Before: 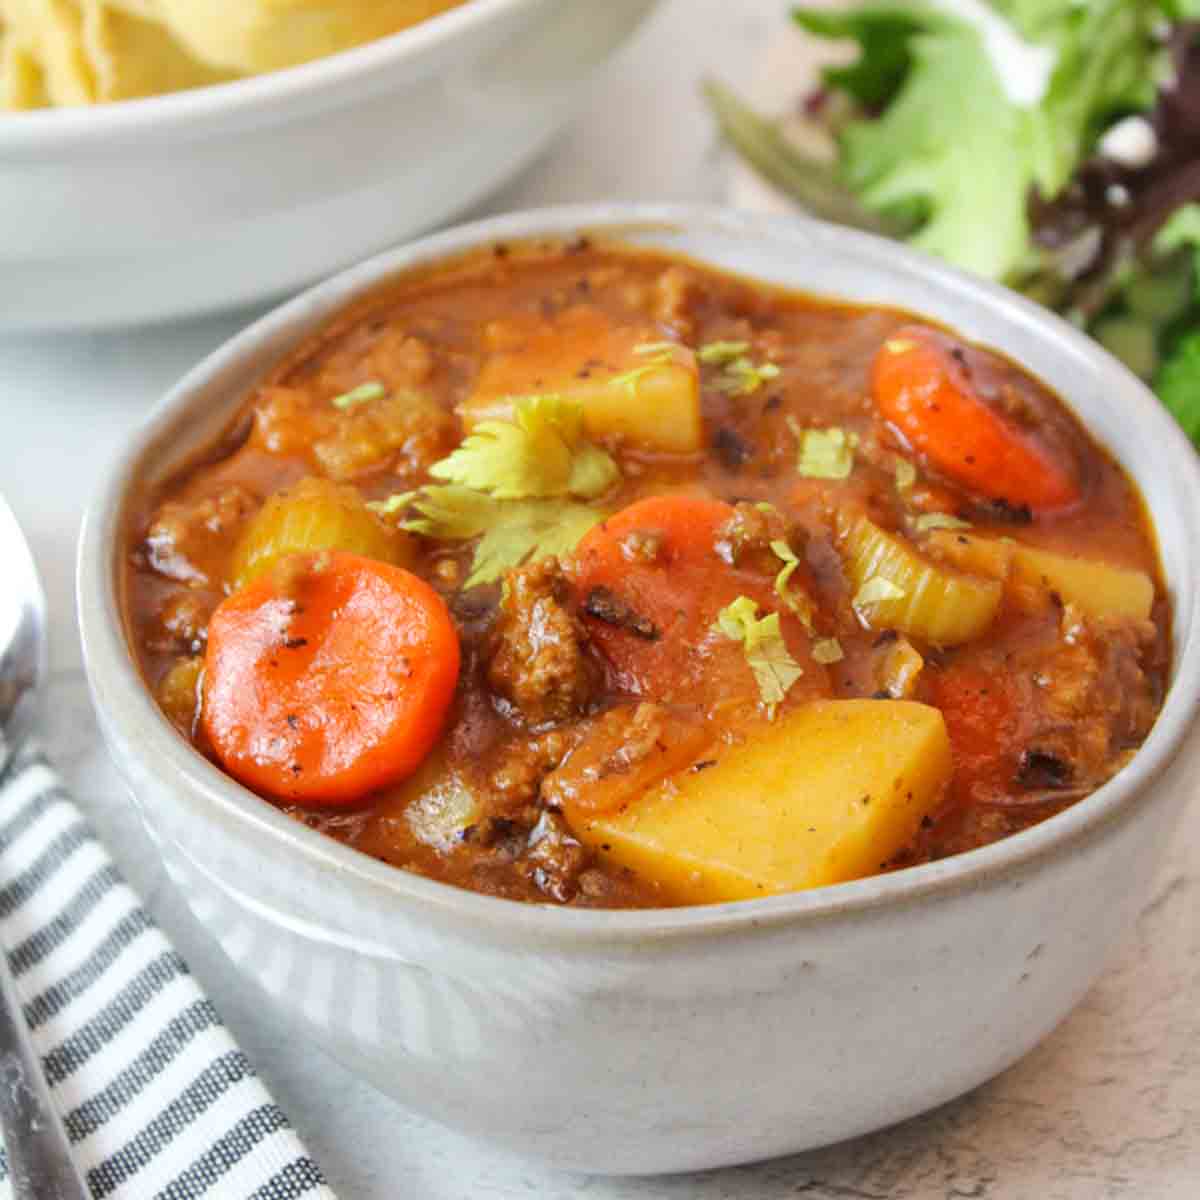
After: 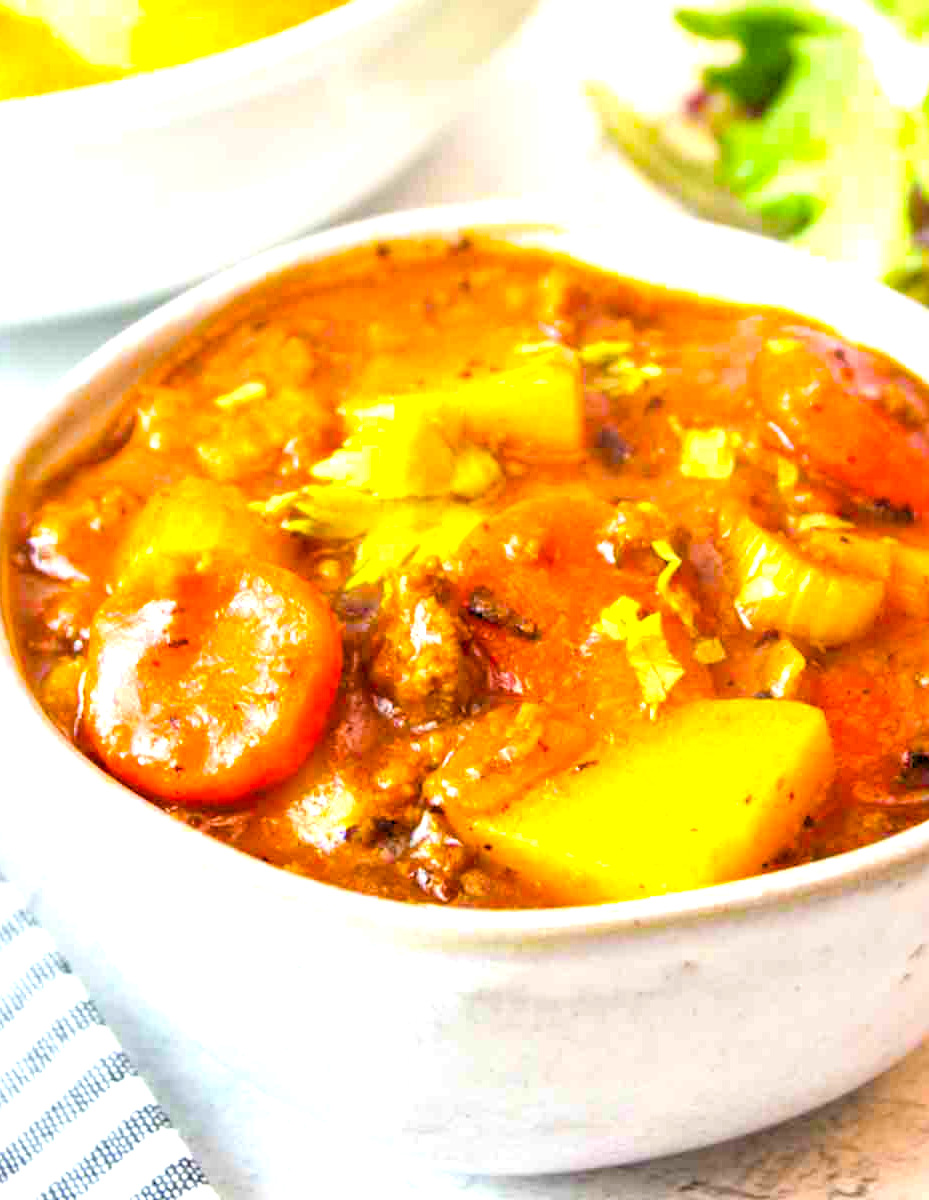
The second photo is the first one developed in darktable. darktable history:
rgb levels: levels [[0.013, 0.434, 0.89], [0, 0.5, 1], [0, 0.5, 1]]
exposure: black level correction 0, exposure 1 EV, compensate exposure bias true, compensate highlight preservation false
color balance rgb: linear chroma grading › global chroma 15%, perceptual saturation grading › global saturation 30%
crop: left 9.88%, right 12.664%
